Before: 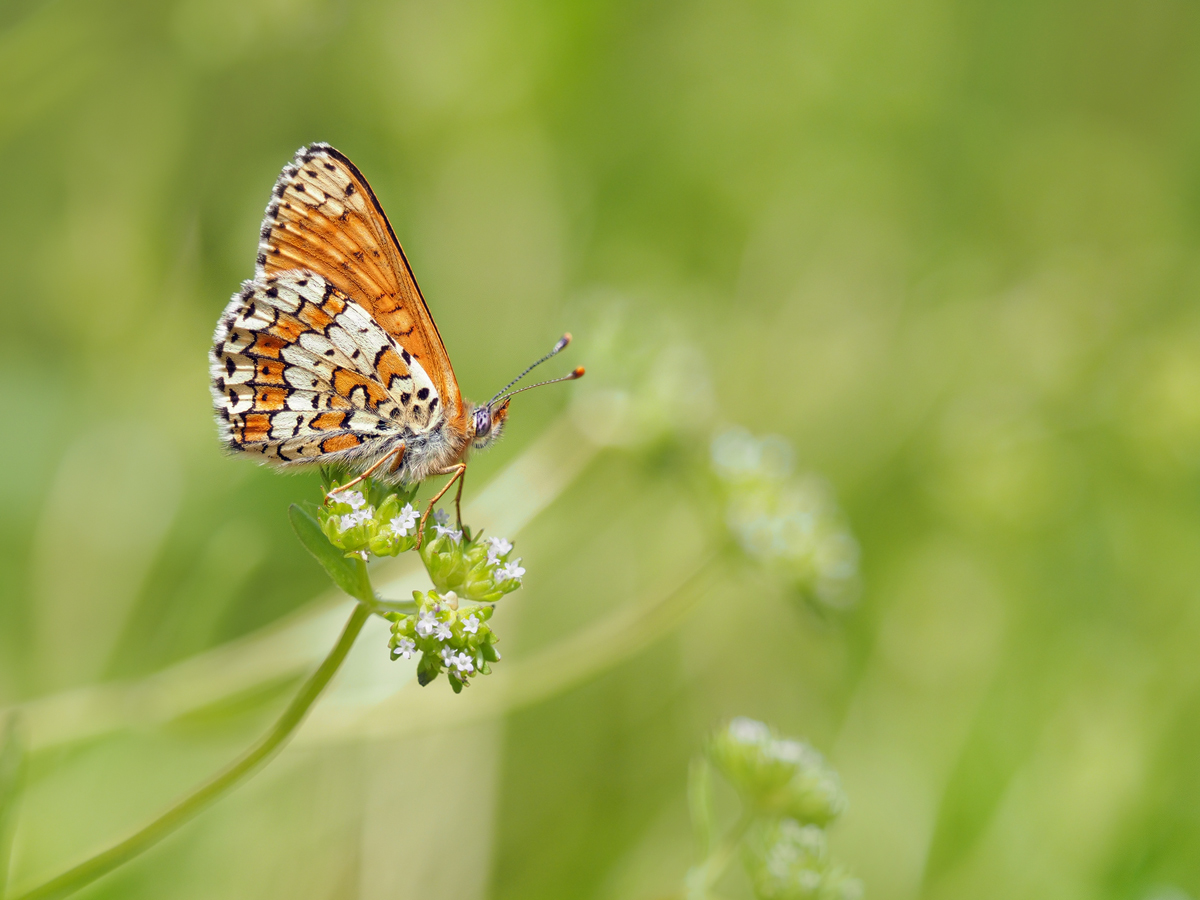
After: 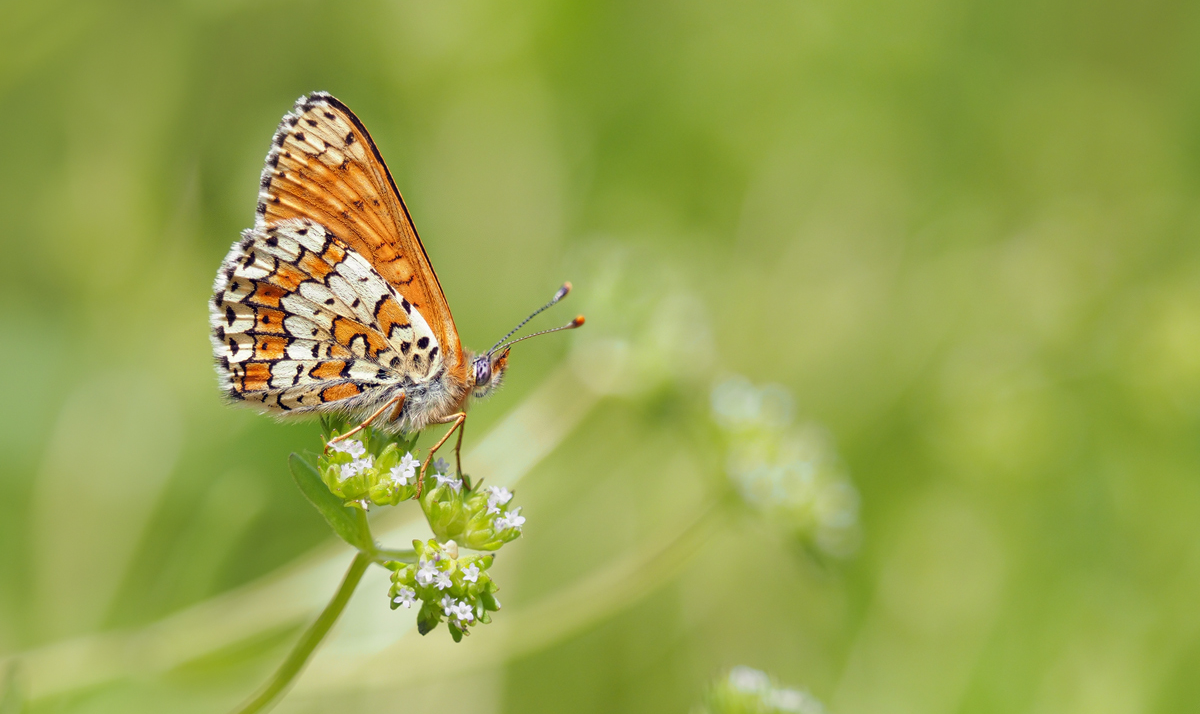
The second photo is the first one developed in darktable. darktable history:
crop and rotate: top 5.669%, bottom 14.988%
